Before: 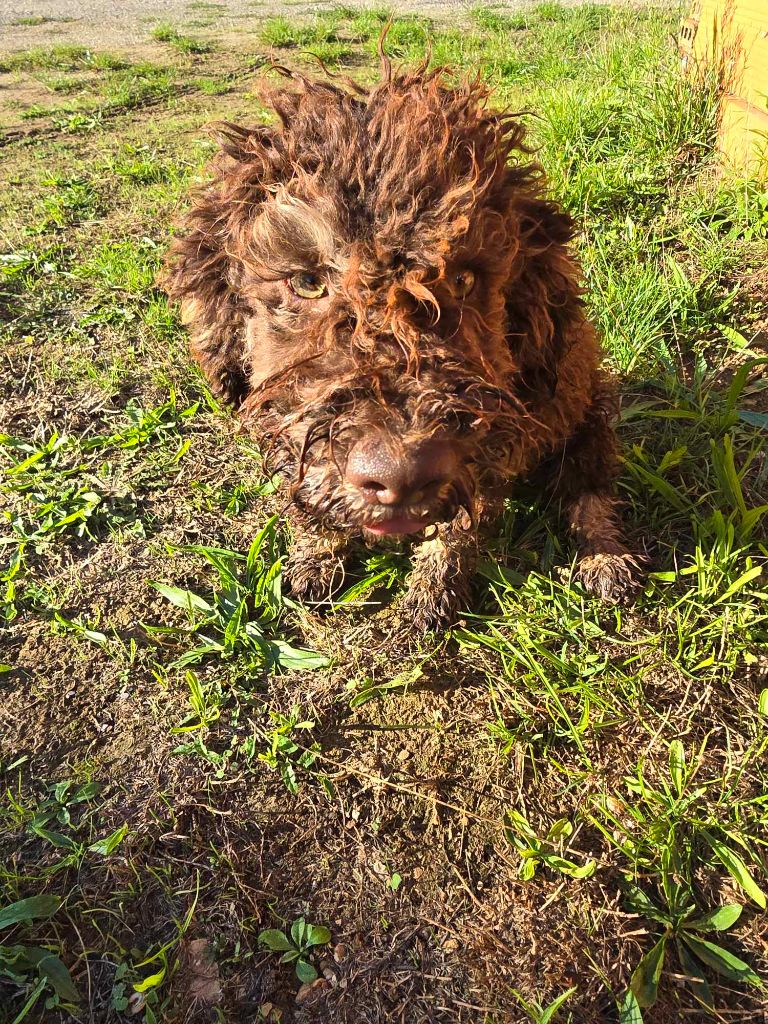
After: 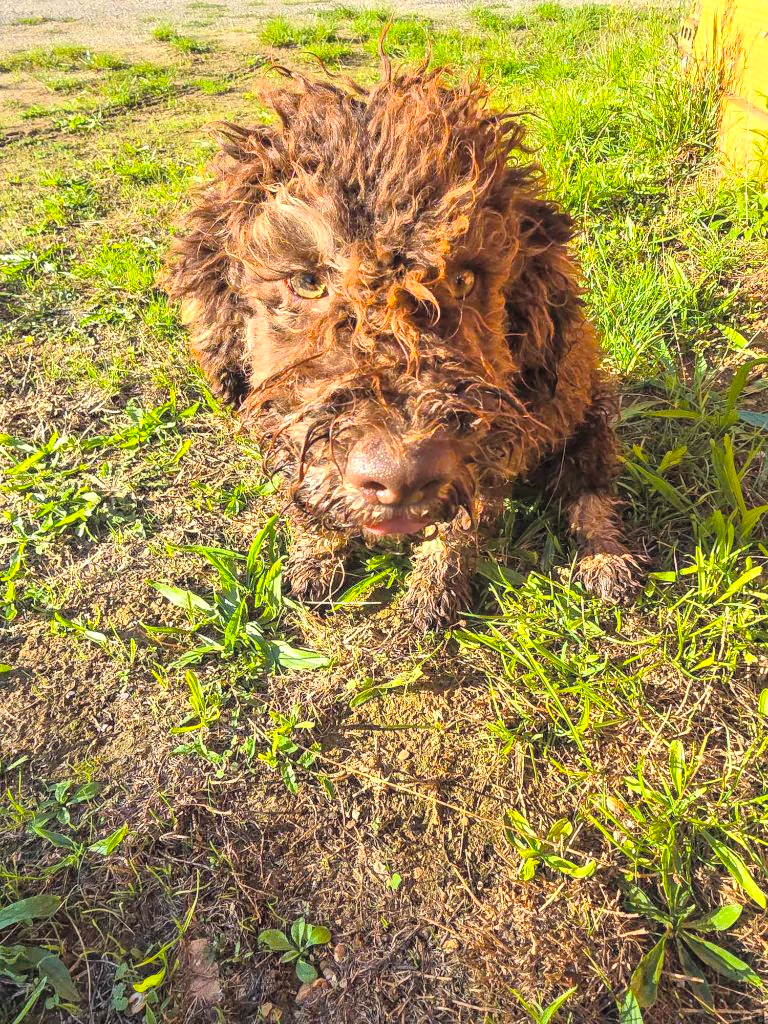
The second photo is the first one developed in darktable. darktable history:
contrast brightness saturation: brightness 0.28
local contrast: on, module defaults
color balance: output saturation 120%
